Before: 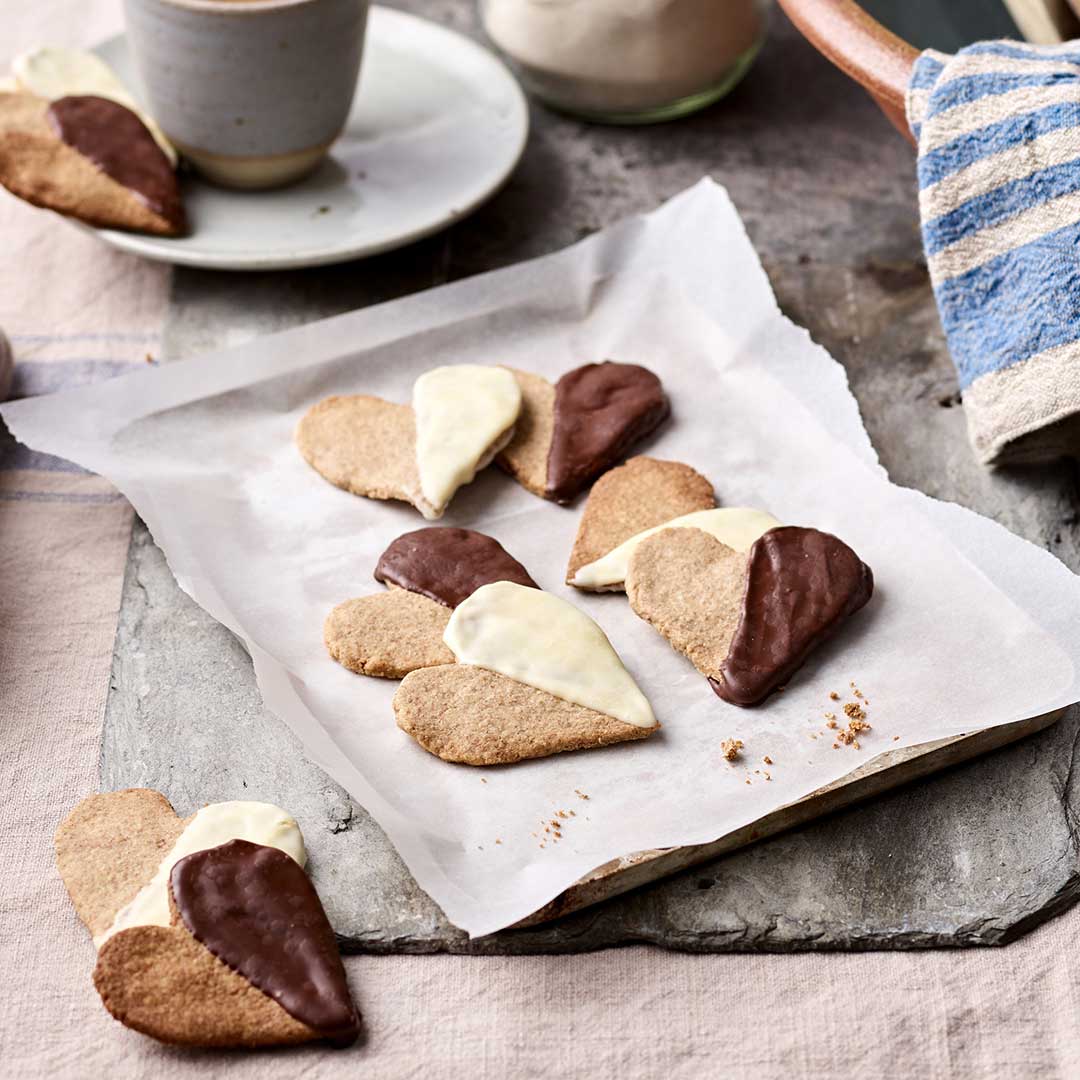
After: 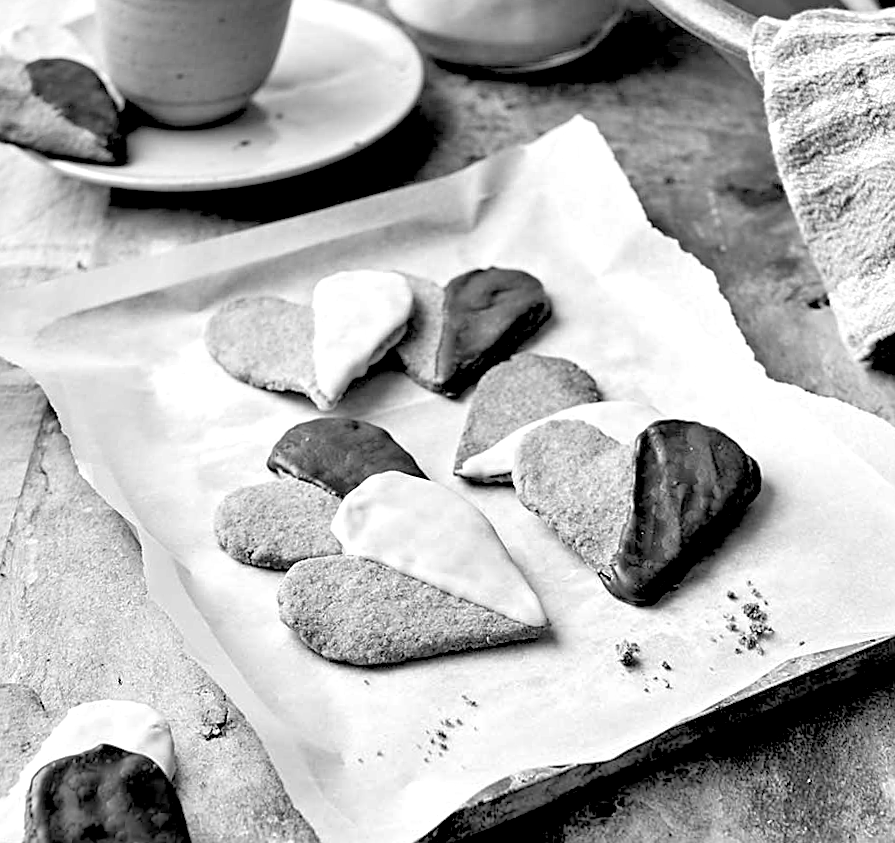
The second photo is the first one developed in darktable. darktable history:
white balance: red 1.066, blue 1.119
color calibration: output gray [0.21, 0.42, 0.37, 0], gray › normalize channels true, illuminant same as pipeline (D50), adaptation XYZ, x 0.346, y 0.359, gamut compression 0
sharpen: on, module defaults
rgb levels: levels [[0.034, 0.472, 0.904], [0, 0.5, 1], [0, 0.5, 1]]
tone equalizer: -7 EV 0.15 EV, -6 EV 0.6 EV, -5 EV 1.15 EV, -4 EV 1.33 EV, -3 EV 1.15 EV, -2 EV 0.6 EV, -1 EV 0.15 EV, mask exposure compensation -0.5 EV
rotate and perspective: rotation 0.72°, lens shift (vertical) -0.352, lens shift (horizontal) -0.051, crop left 0.152, crop right 0.859, crop top 0.019, crop bottom 0.964
crop: bottom 19.644%
